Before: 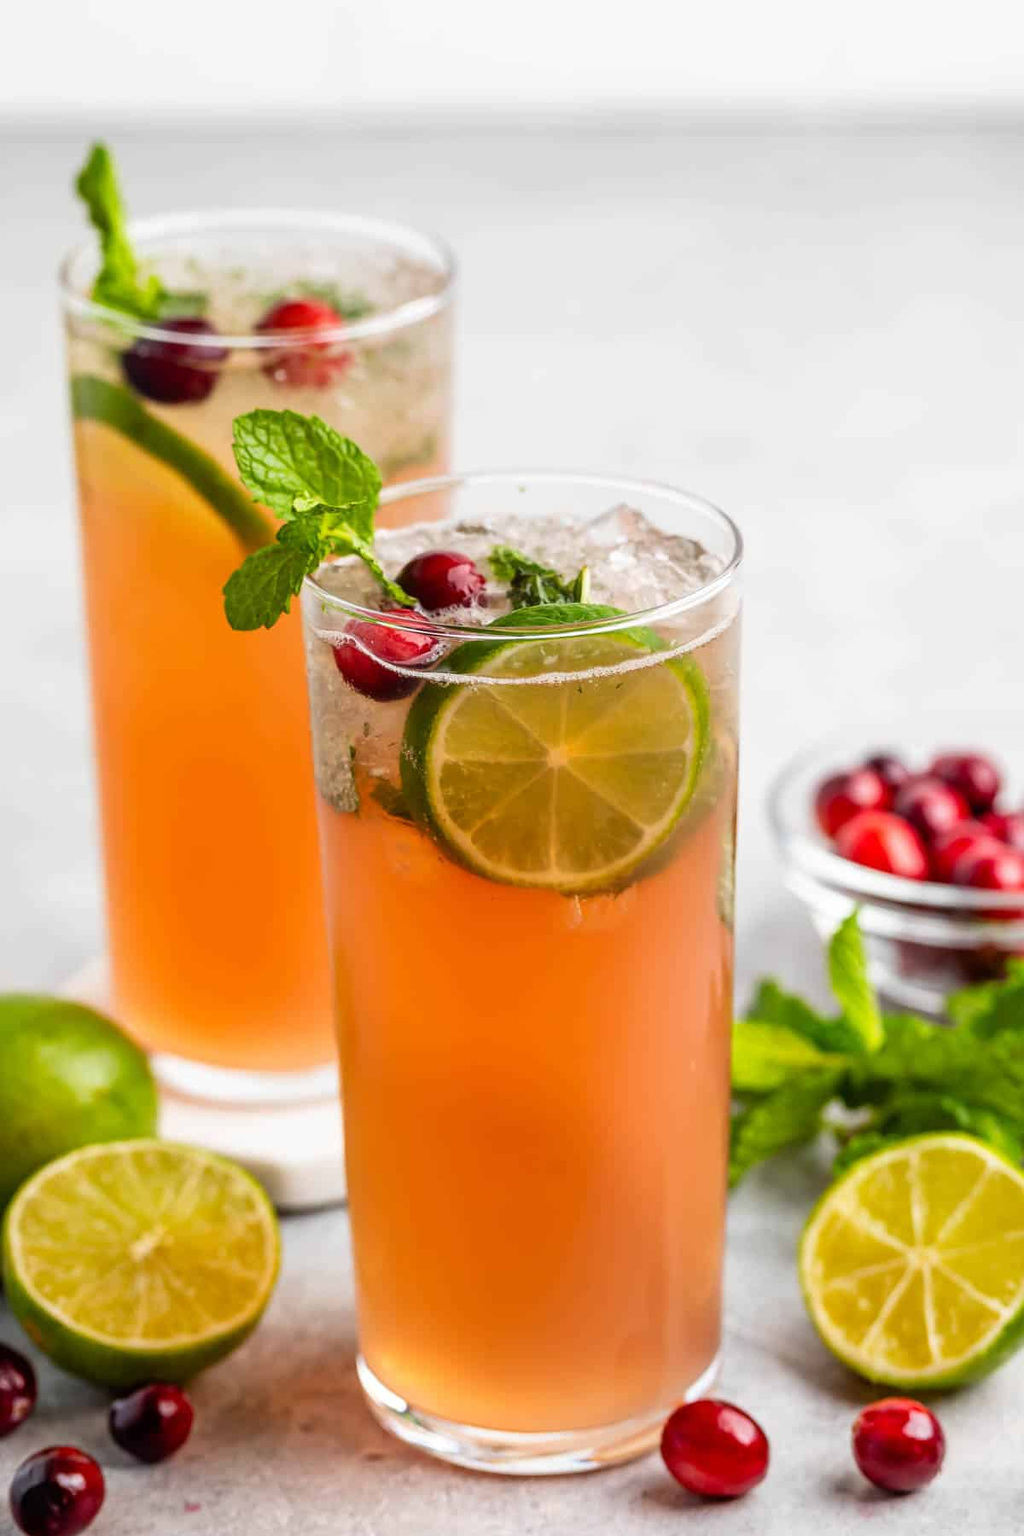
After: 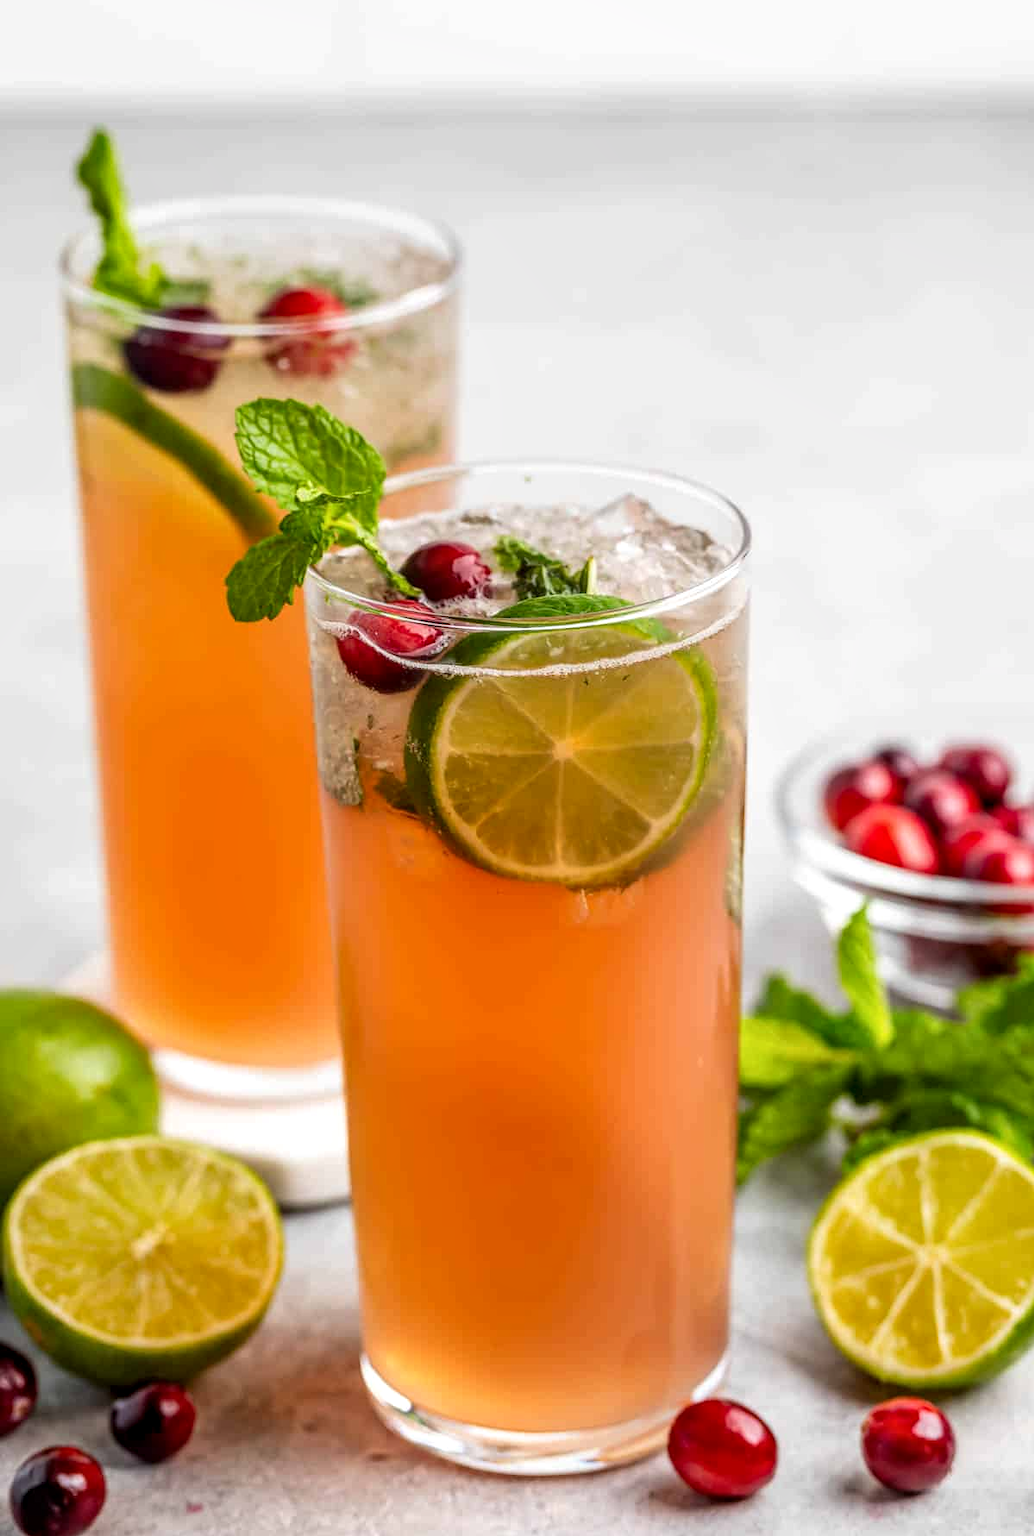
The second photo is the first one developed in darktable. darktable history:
local contrast: on, module defaults
crop: top 1.049%, right 0.001%
